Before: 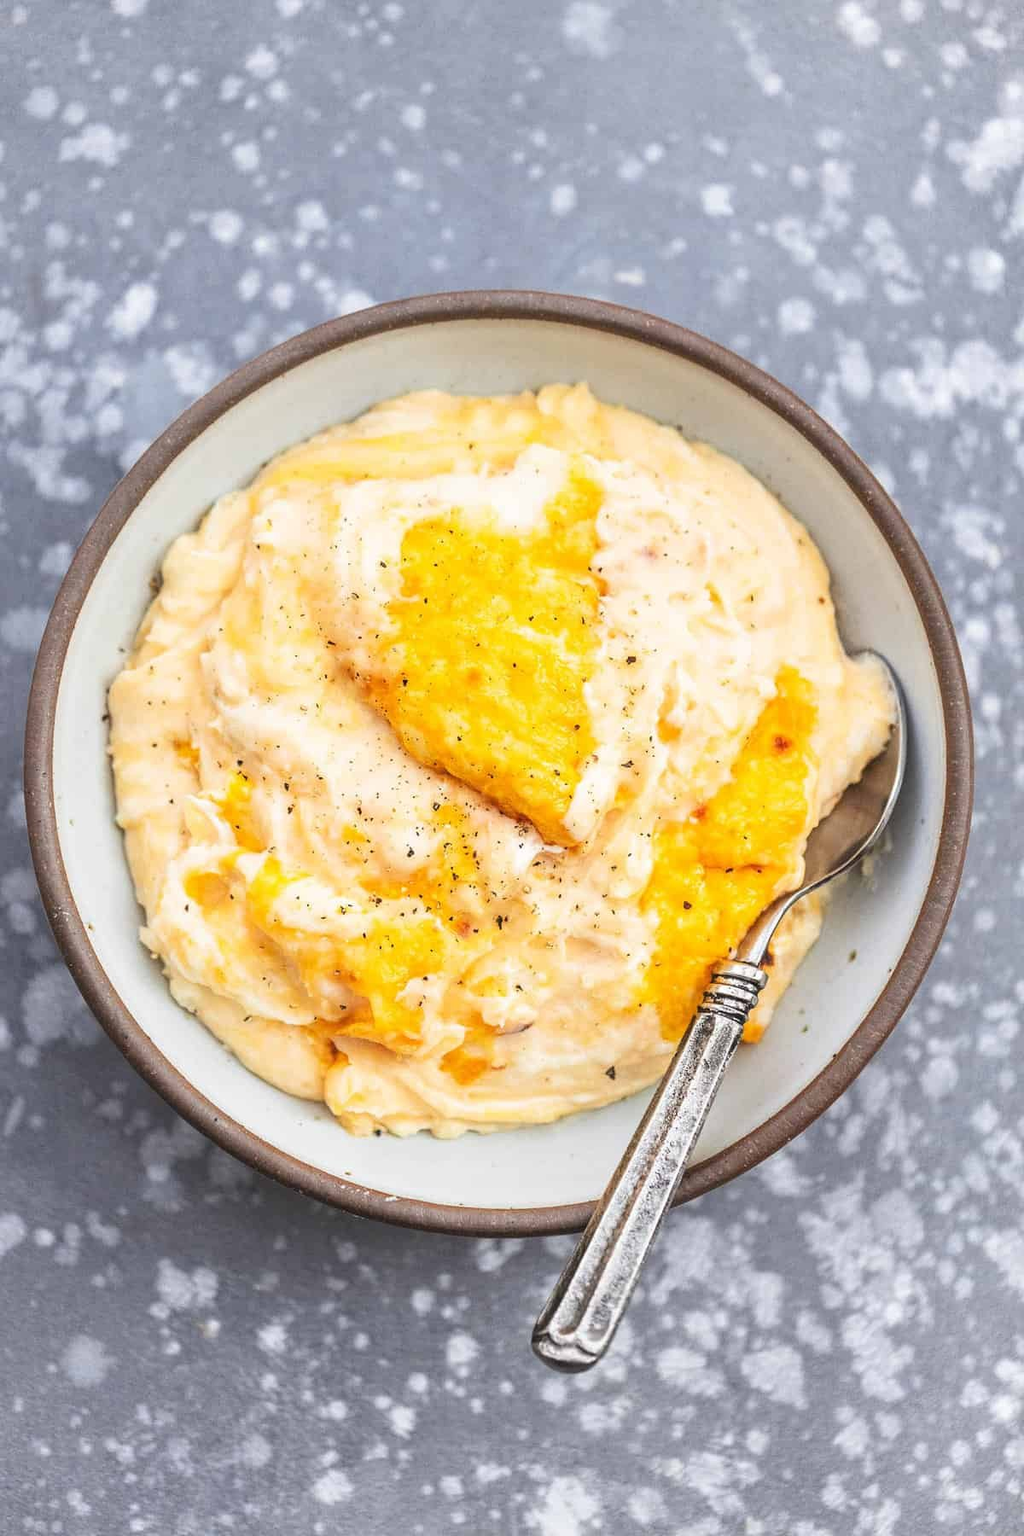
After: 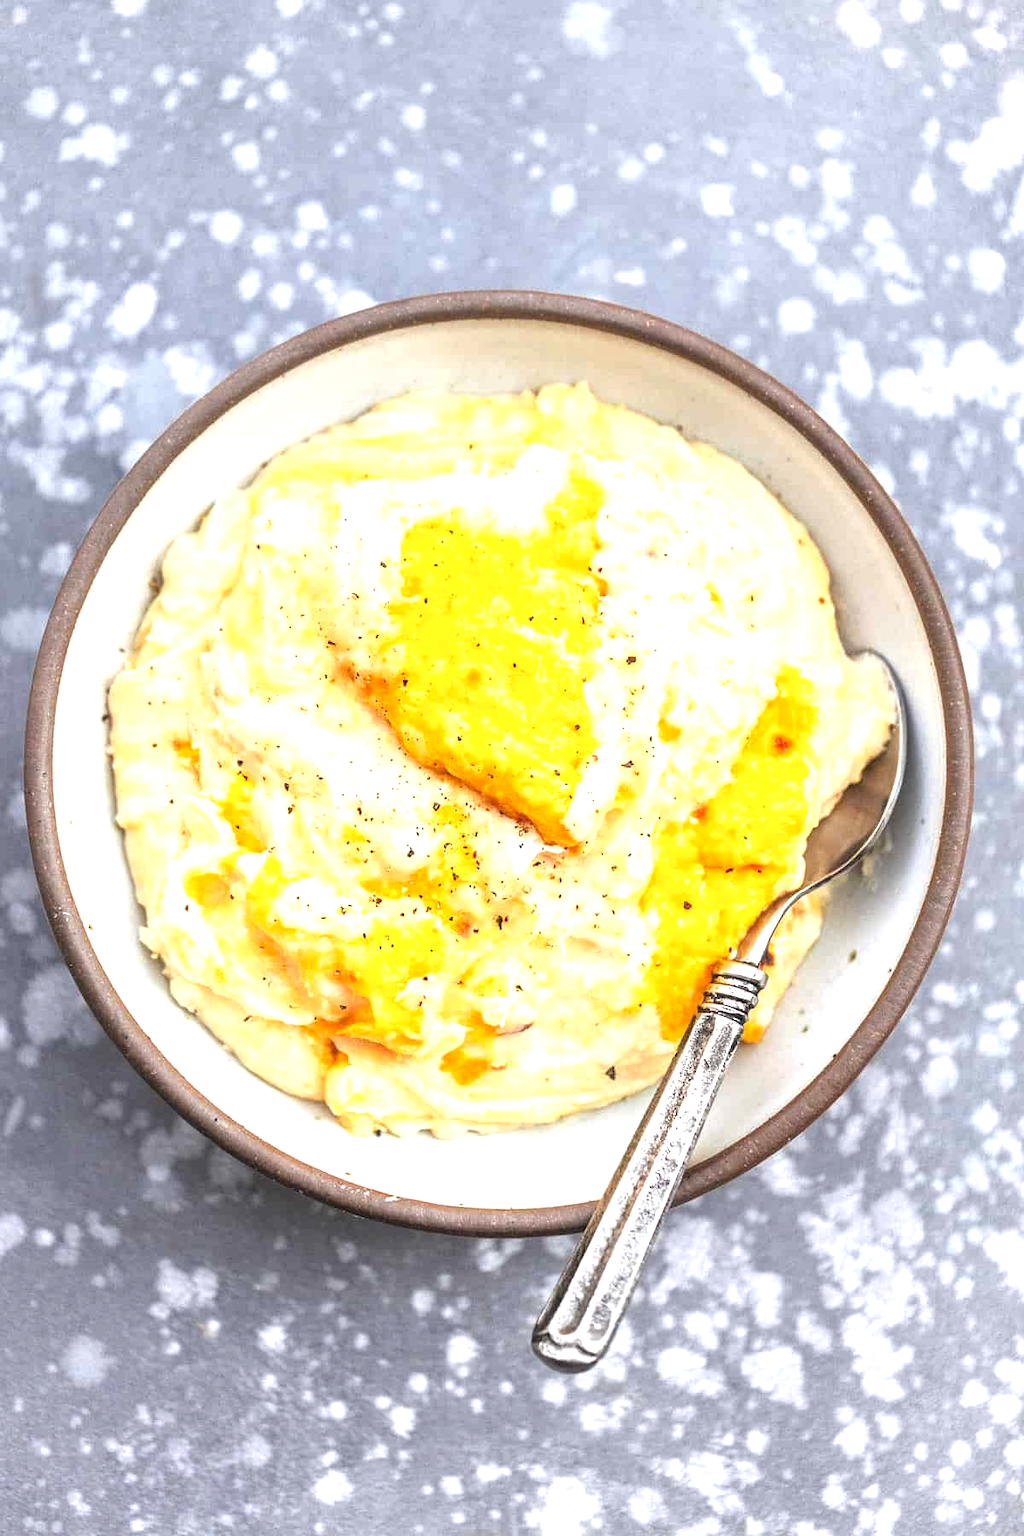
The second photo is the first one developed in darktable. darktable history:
tone equalizer: -8 EV -0.758 EV, -7 EV -0.686 EV, -6 EV -0.58 EV, -5 EV -0.369 EV, -3 EV 0.403 EV, -2 EV 0.6 EV, -1 EV 0.69 EV, +0 EV 0.741 EV
shadows and highlights: shadows 25.63, highlights -24.57
